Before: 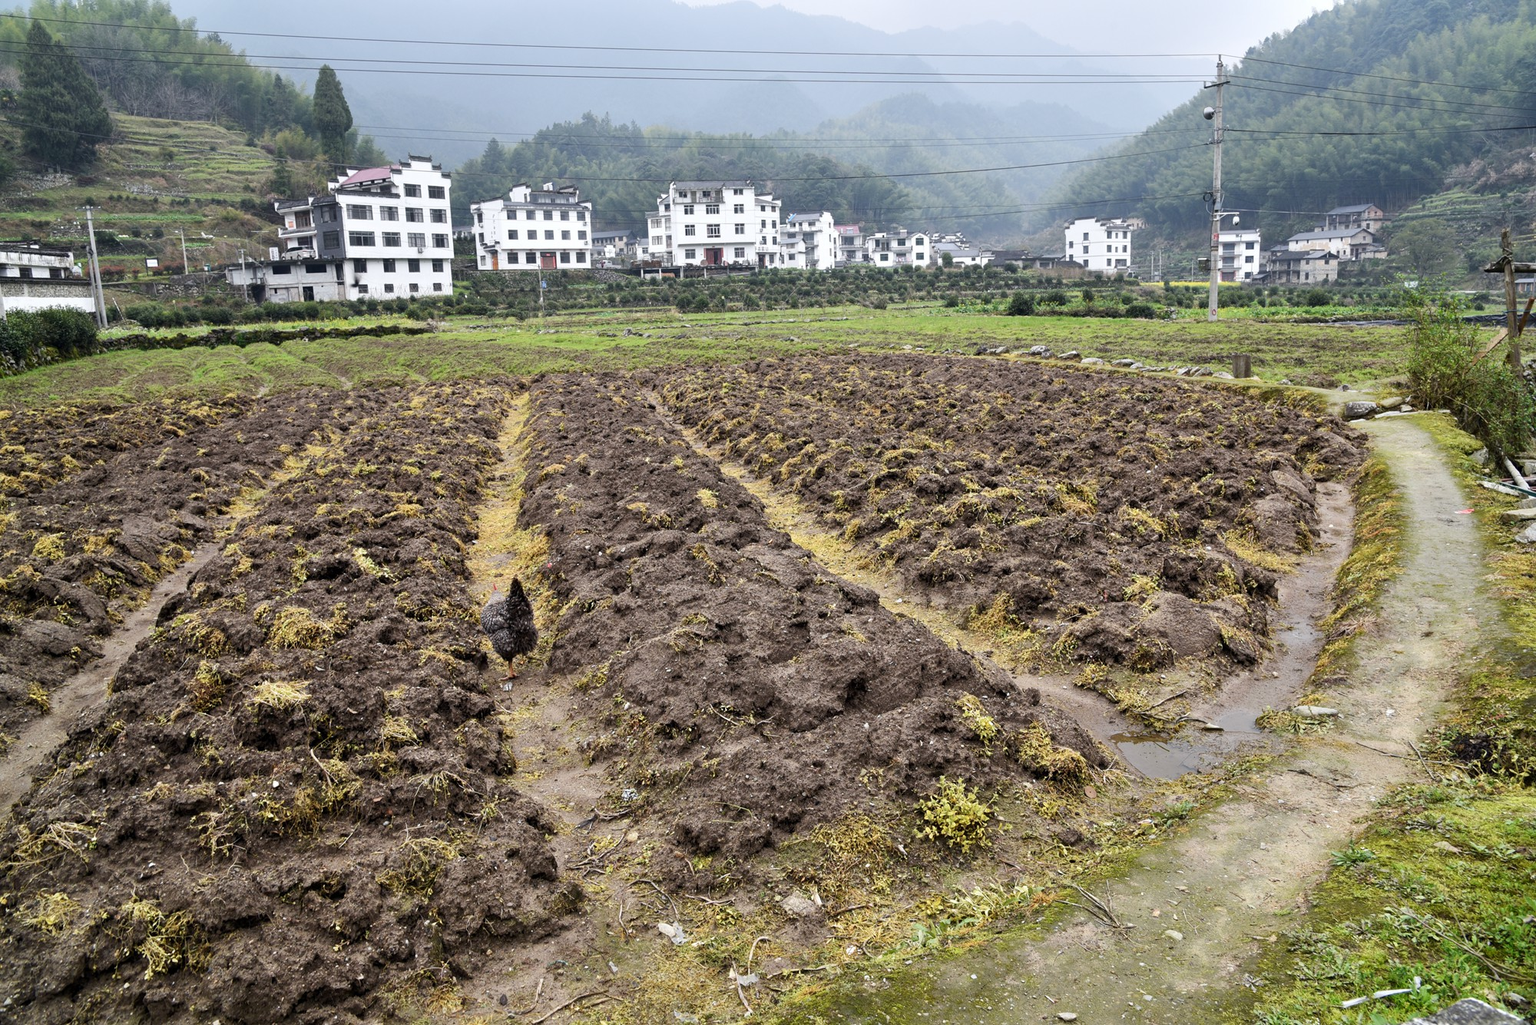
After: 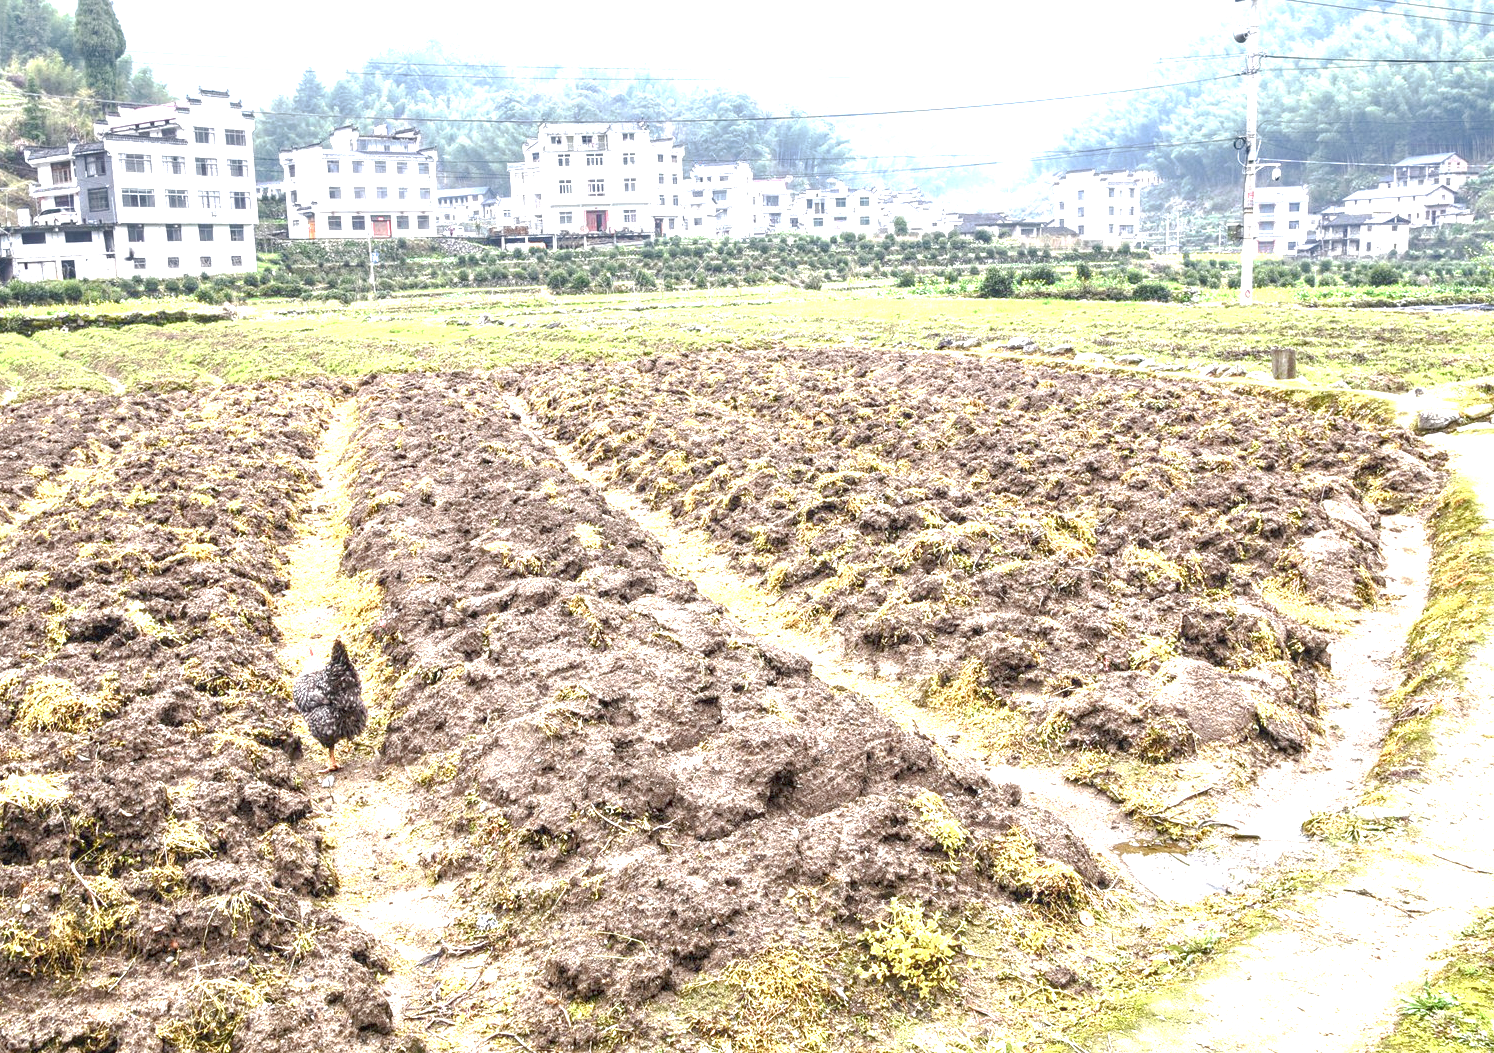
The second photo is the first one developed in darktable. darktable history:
tone curve: curves: ch0 [(0, 0) (0.003, 0.023) (0.011, 0.033) (0.025, 0.057) (0.044, 0.099) (0.069, 0.132) (0.1, 0.155) (0.136, 0.179) (0.177, 0.213) (0.224, 0.255) (0.277, 0.299) (0.335, 0.347) (0.399, 0.407) (0.468, 0.473) (0.543, 0.546) (0.623, 0.619) (0.709, 0.698) (0.801, 0.775) (0.898, 0.871) (1, 1)], preserve colors none
crop: left 16.674%, top 8.495%, right 8.601%, bottom 12.562%
local contrast: on, module defaults
exposure: black level correction 0, exposure 1.881 EV, compensate exposure bias true, compensate highlight preservation false
color balance rgb: perceptual saturation grading › global saturation 13.898%, perceptual saturation grading › highlights -24.819%, perceptual saturation grading › shadows 29.457%
